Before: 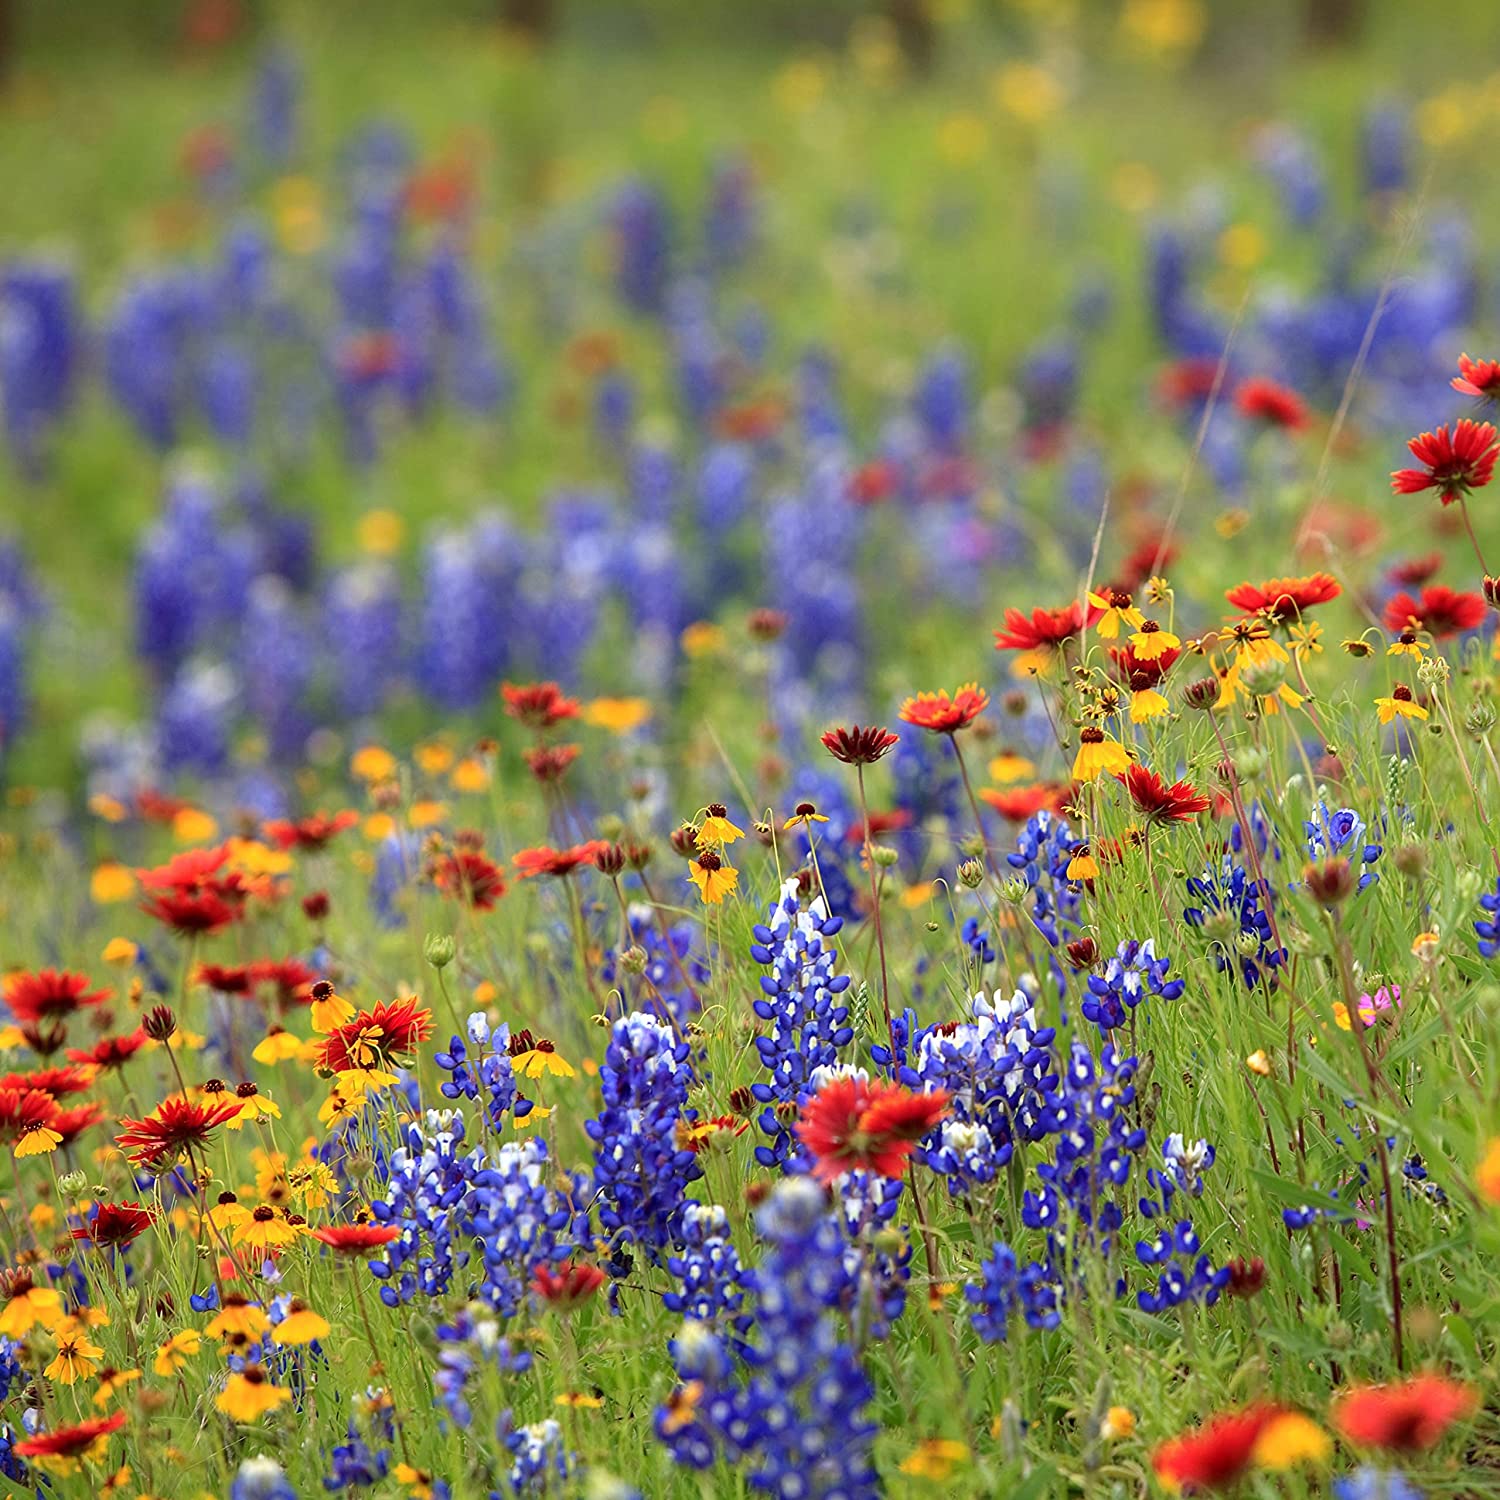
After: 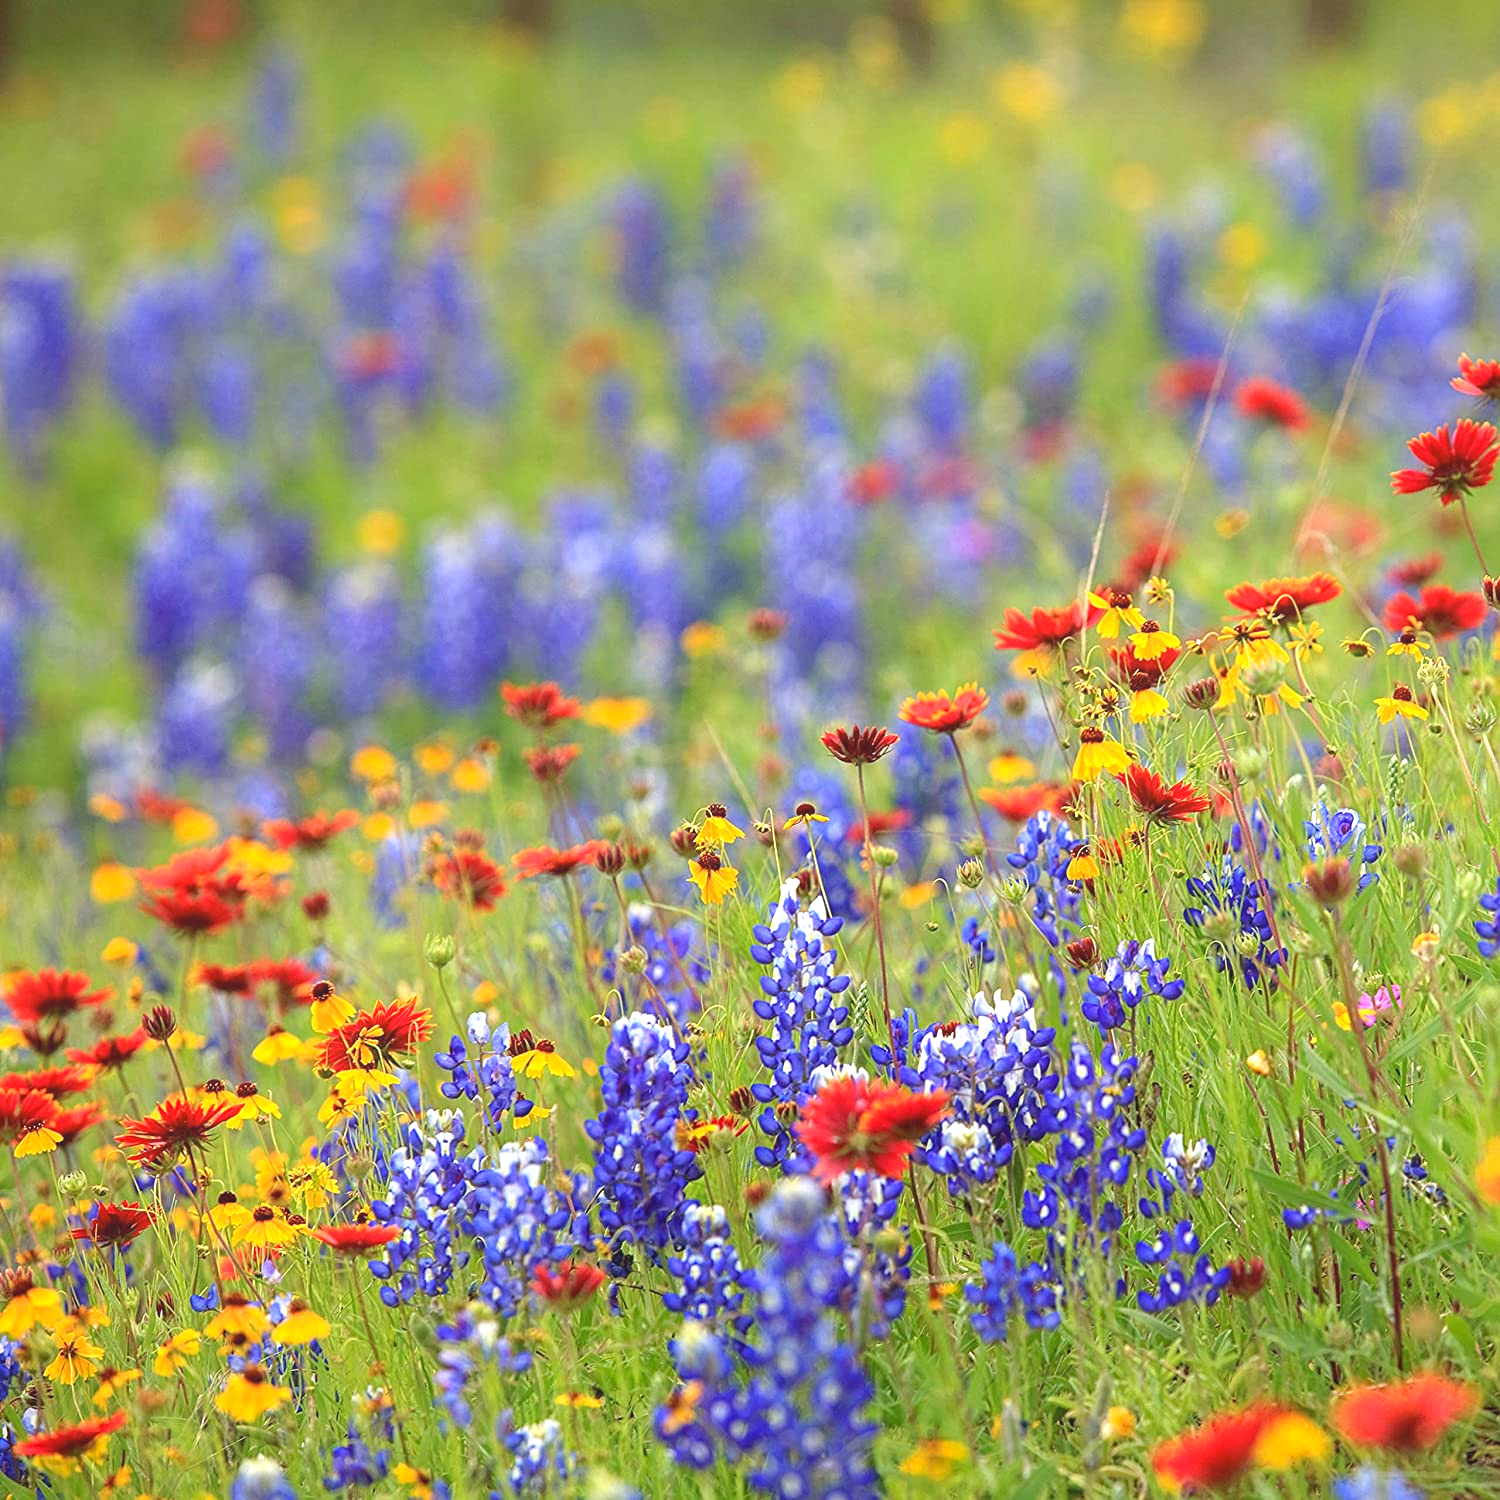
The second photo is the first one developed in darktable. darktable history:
contrast equalizer: octaves 7, y [[0.439, 0.44, 0.442, 0.457, 0.493, 0.498], [0.5 ×6], [0.5 ×6], [0 ×6], [0 ×6]]
exposure: black level correction 0, exposure 0.597 EV, compensate highlight preservation false
